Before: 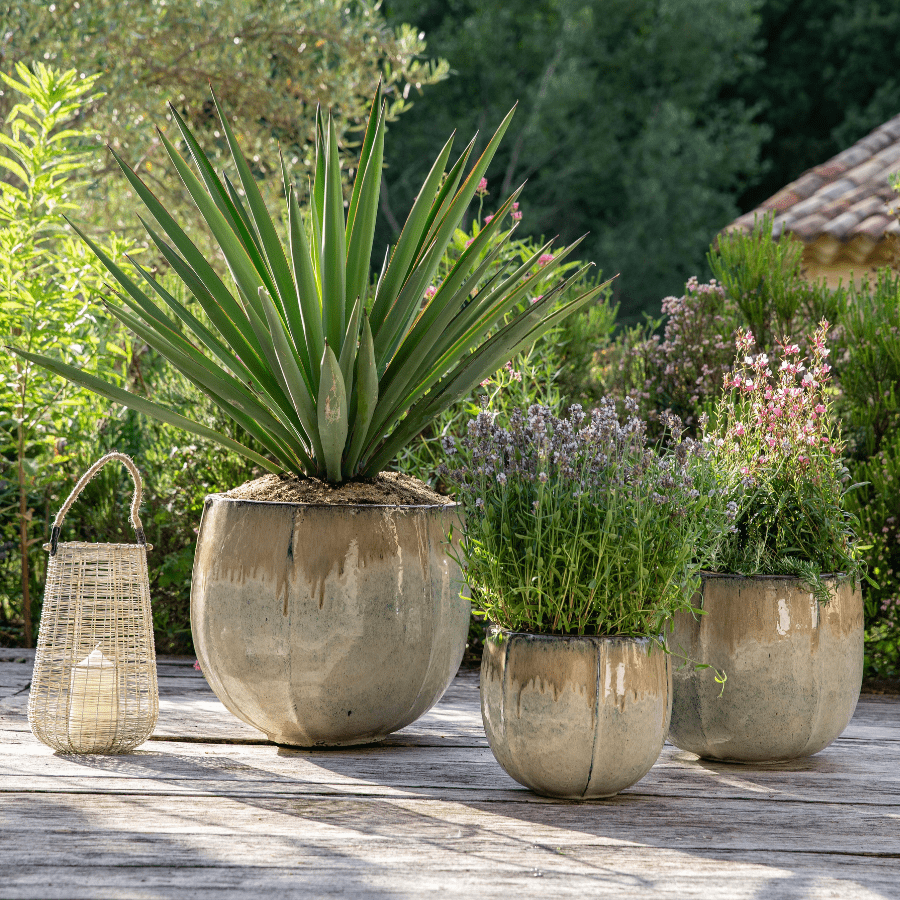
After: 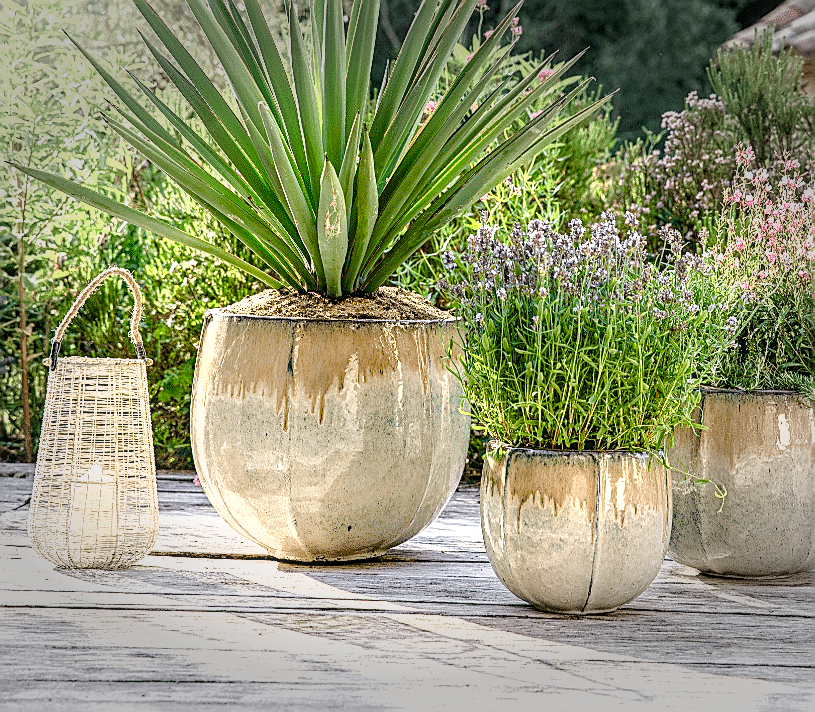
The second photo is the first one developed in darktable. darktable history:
crop: top 20.568%, right 9.421%, bottom 0.256%
shadows and highlights: shadows -26, highlights 48, soften with gaussian
local contrast: on, module defaults
vignetting: fall-off start 70.17%, width/height ratio 1.334
sharpen: radius 1.381, amount 1.261, threshold 0.609
exposure: black level correction 0.001, exposure 0.956 EV, compensate highlight preservation false
color balance rgb: linear chroma grading › global chroma 15.452%, perceptual saturation grading › global saturation -0.087%, perceptual saturation grading › highlights -17.085%, perceptual saturation grading › mid-tones 32.443%, perceptual saturation grading › shadows 50.501%, perceptual brilliance grading › mid-tones 9.177%, perceptual brilliance grading › shadows 15.126%, global vibrance -24.653%
